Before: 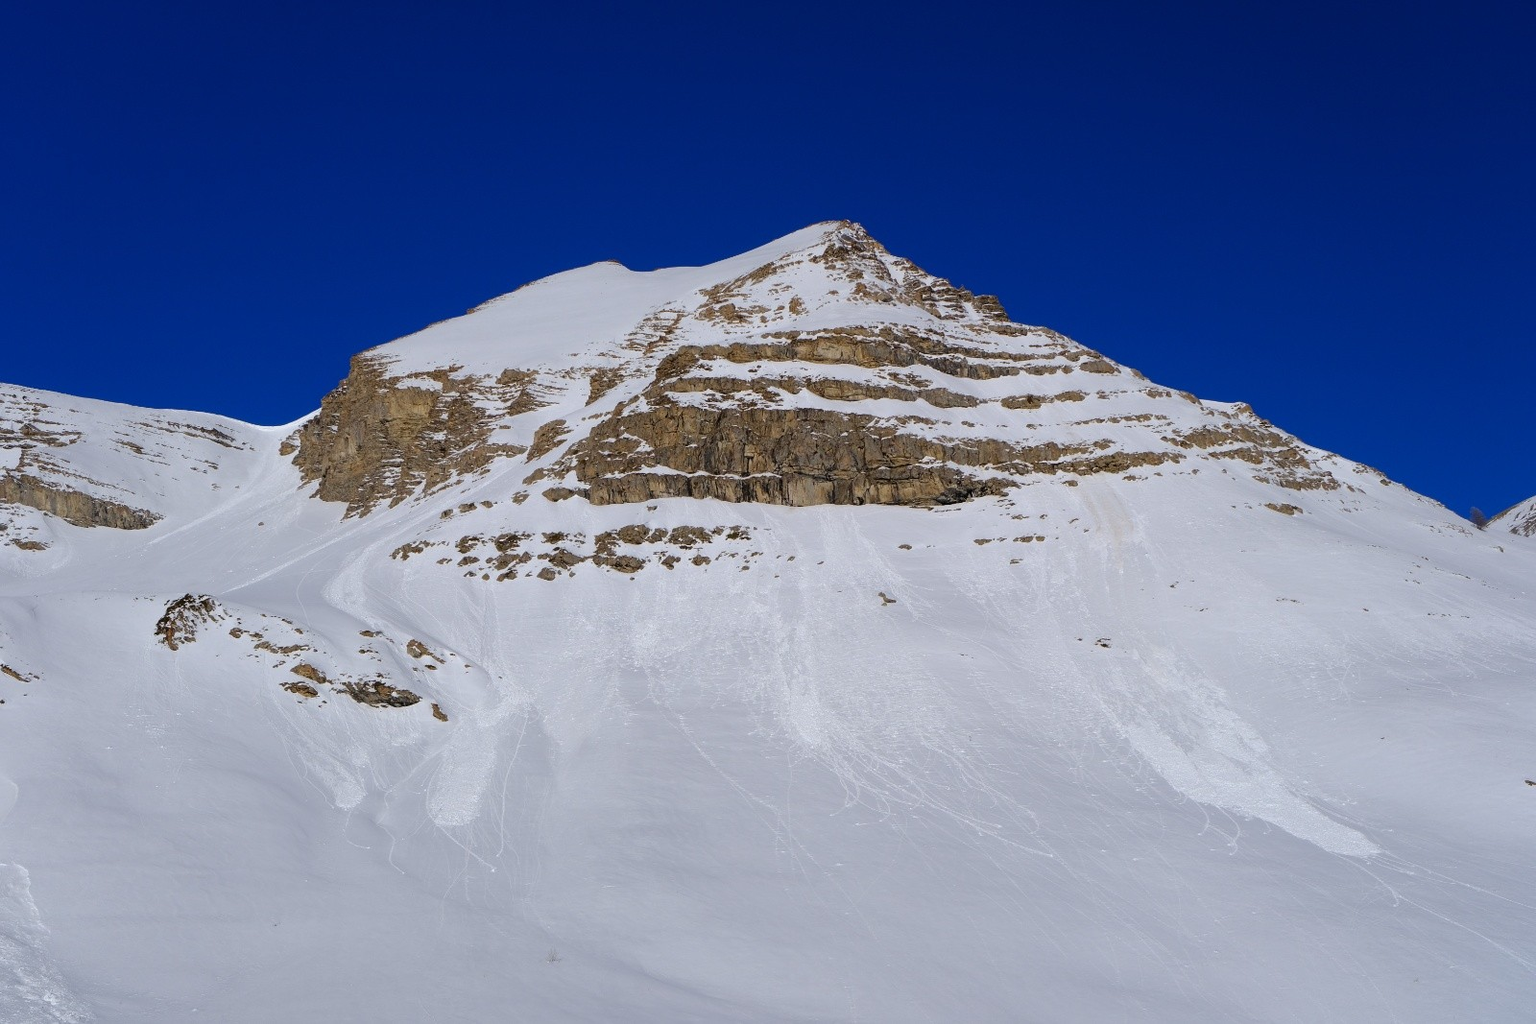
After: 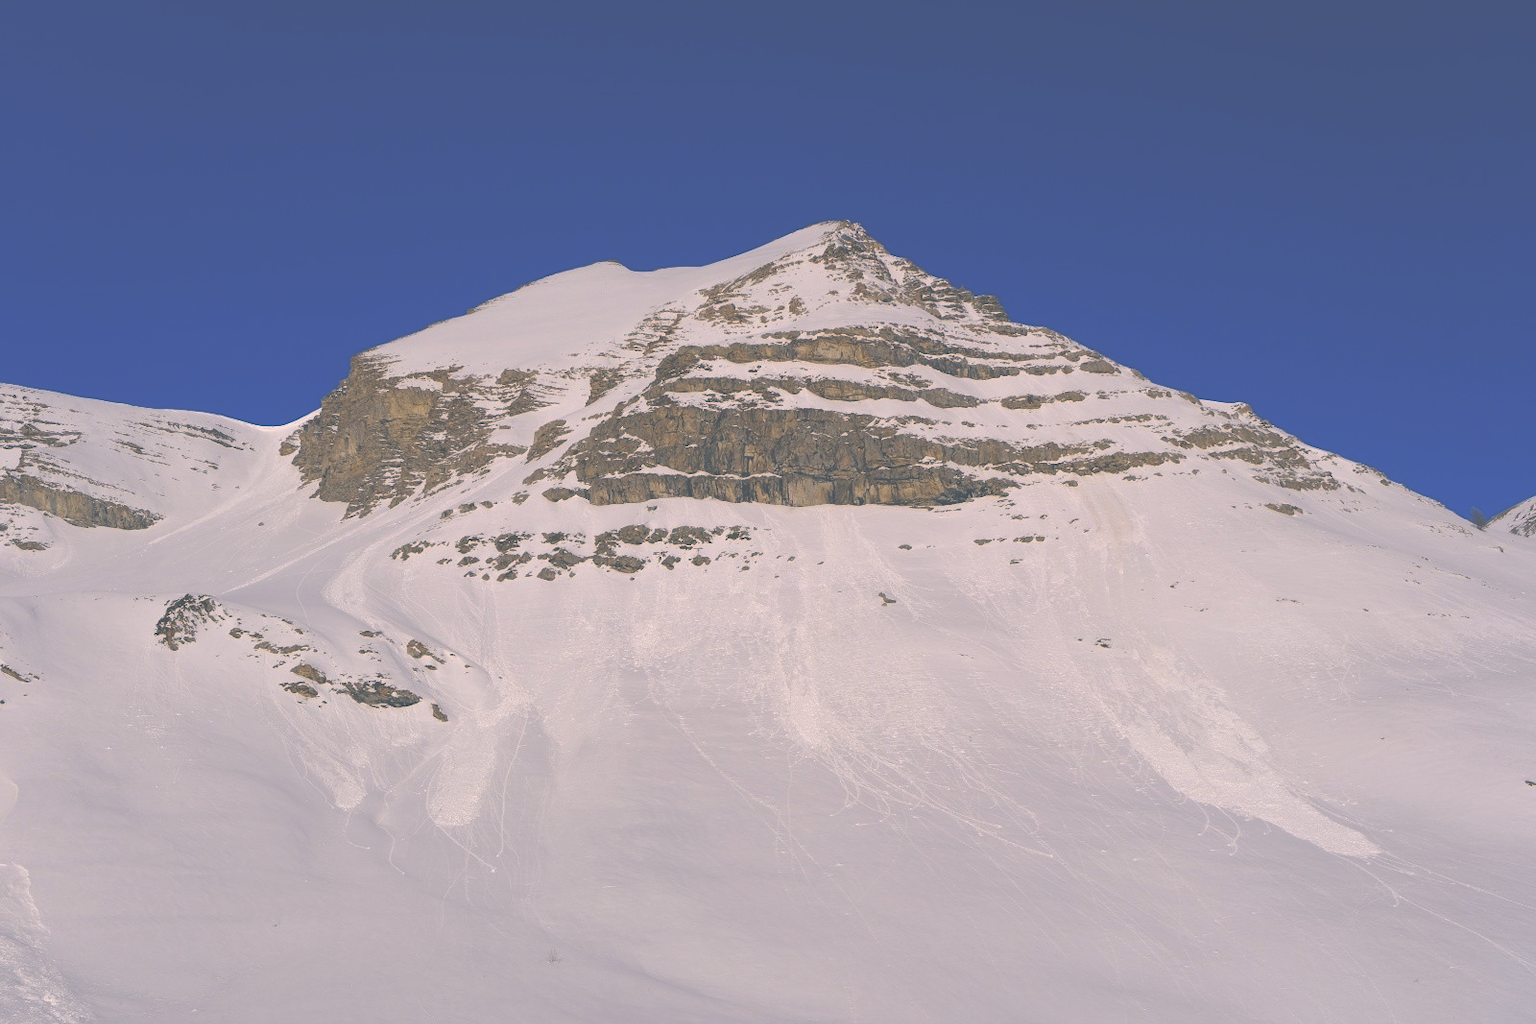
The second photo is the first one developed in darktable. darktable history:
color correction: highlights a* 10.36, highlights b* 14.05, shadows a* -10.11, shadows b* -14.91
exposure: black level correction -0.087, compensate exposure bias true, compensate highlight preservation false
